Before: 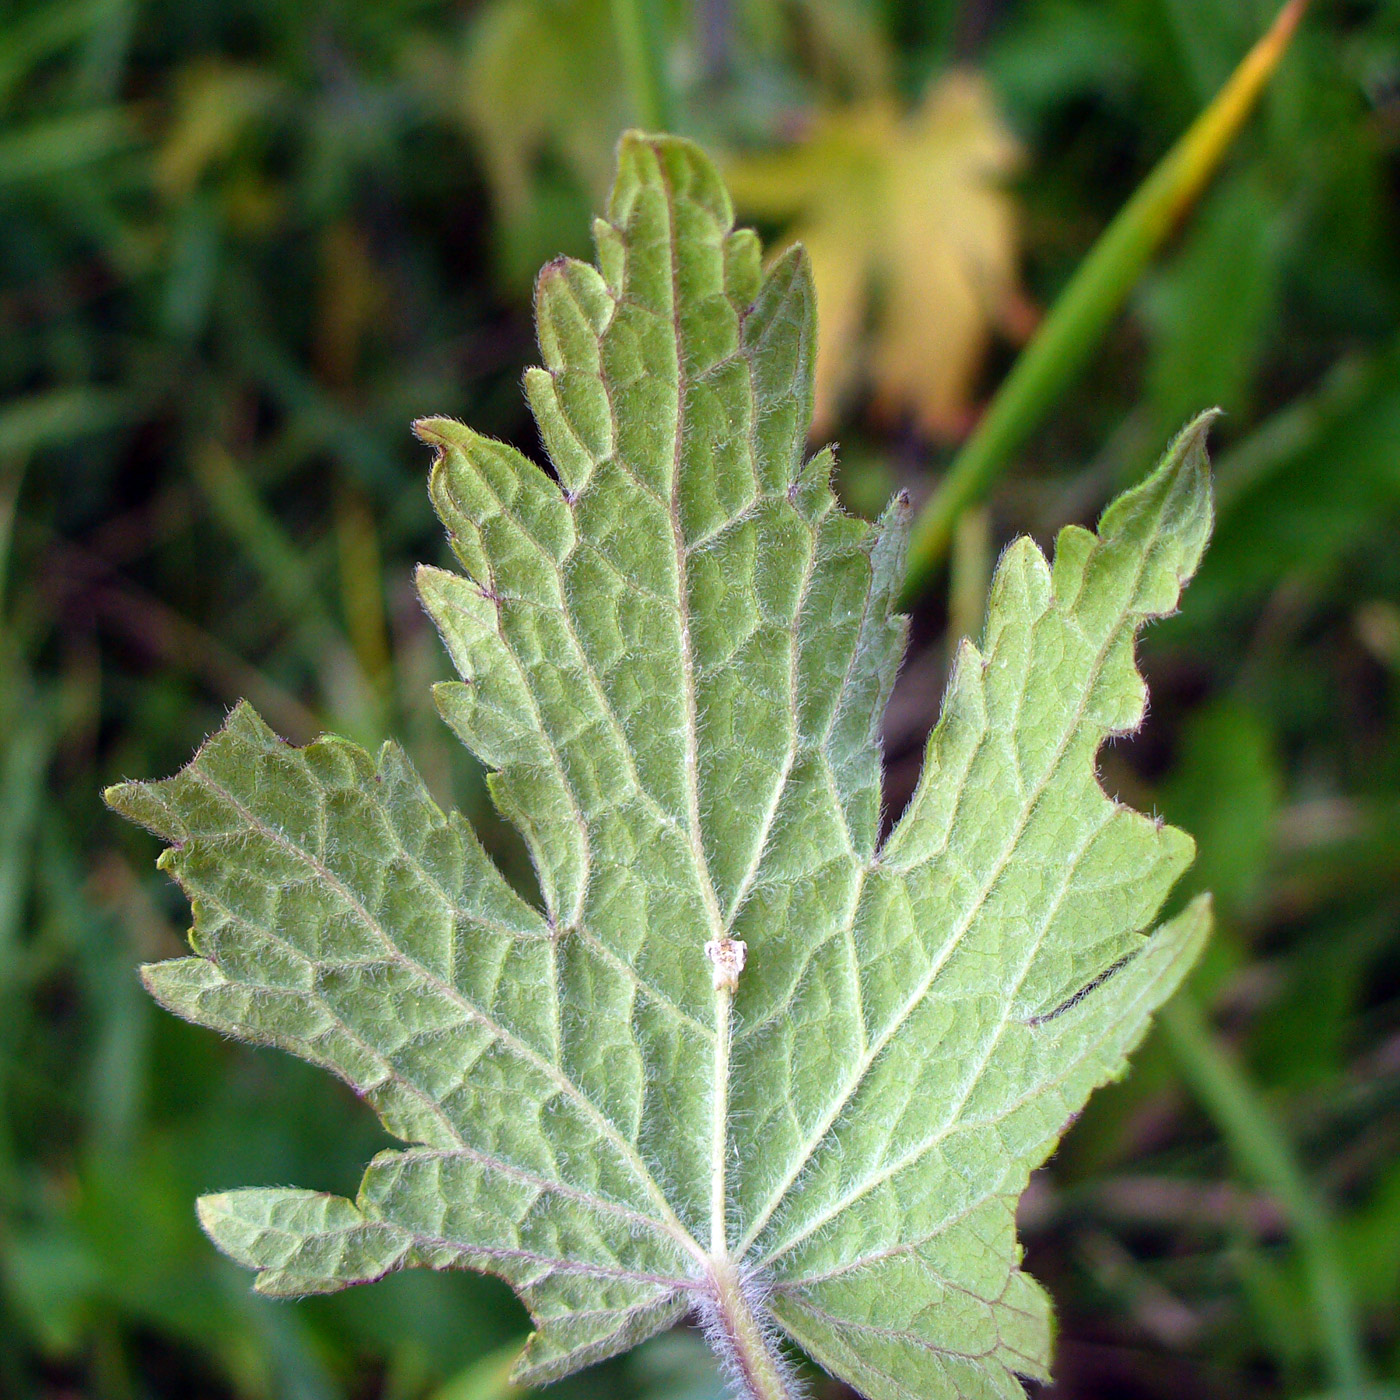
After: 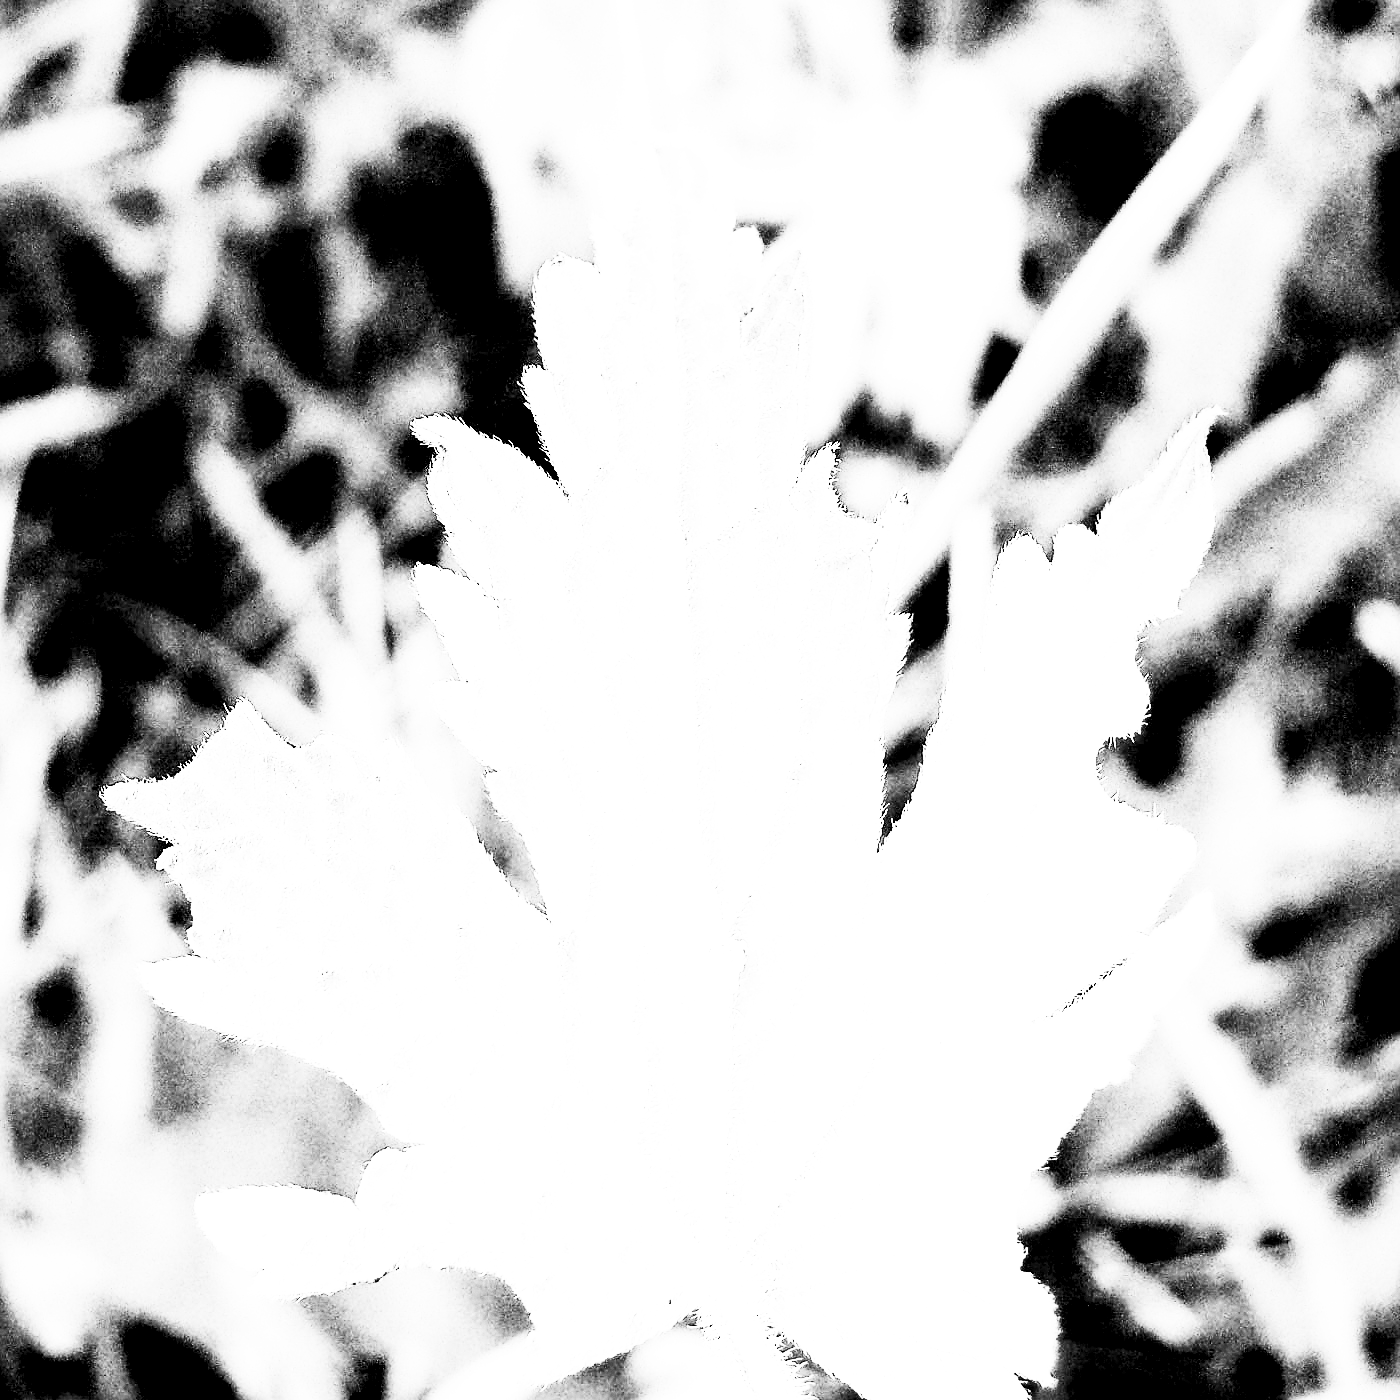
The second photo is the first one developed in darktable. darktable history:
sharpen: on, module defaults
base curve: curves: ch0 [(0, 0) (0.012, 0.01) (0.073, 0.168) (0.31, 0.711) (0.645, 0.957) (1, 1)], preserve colors none
contrast brightness saturation: contrast 0.53, brightness 0.47, saturation -1
exposure: black level correction 0.016, exposure 1.774 EV, compensate highlight preservation false
